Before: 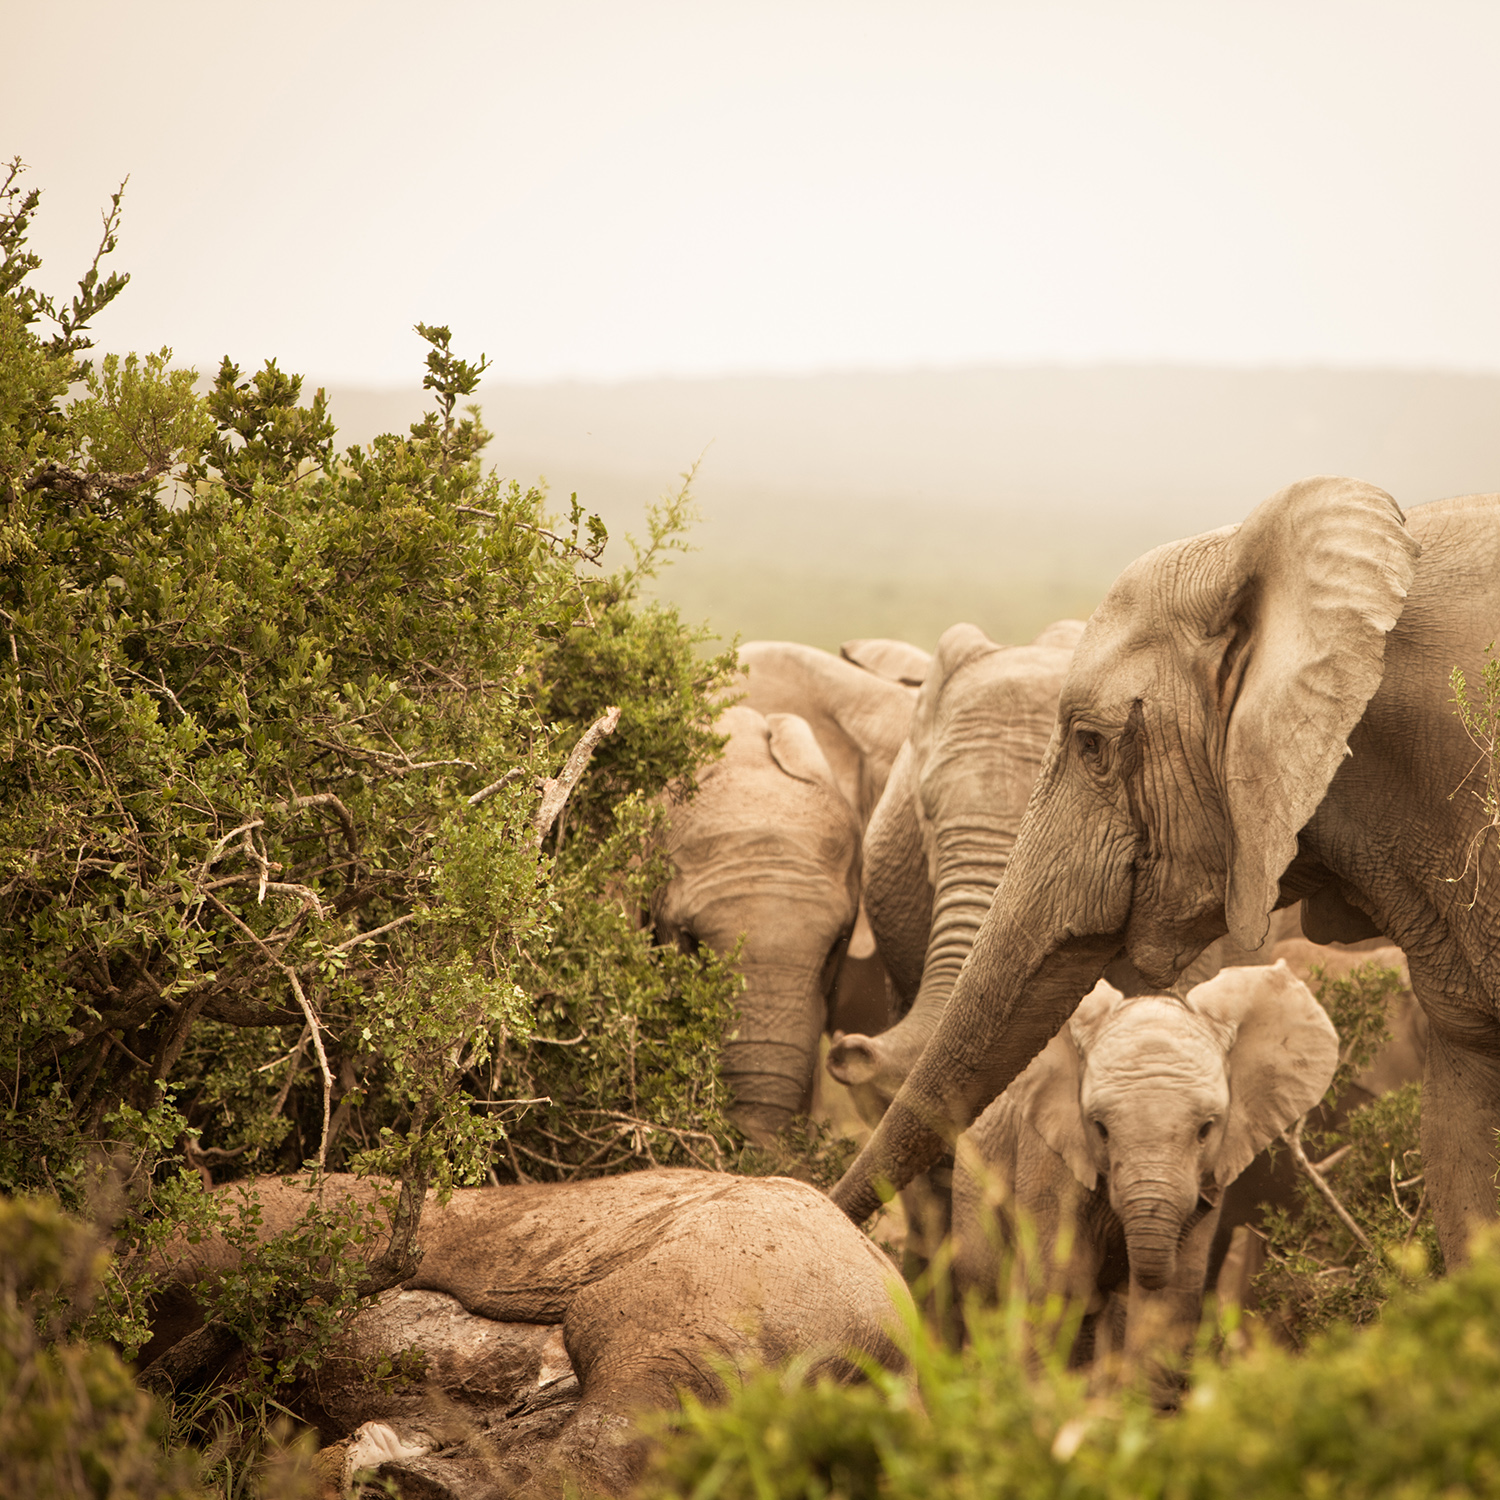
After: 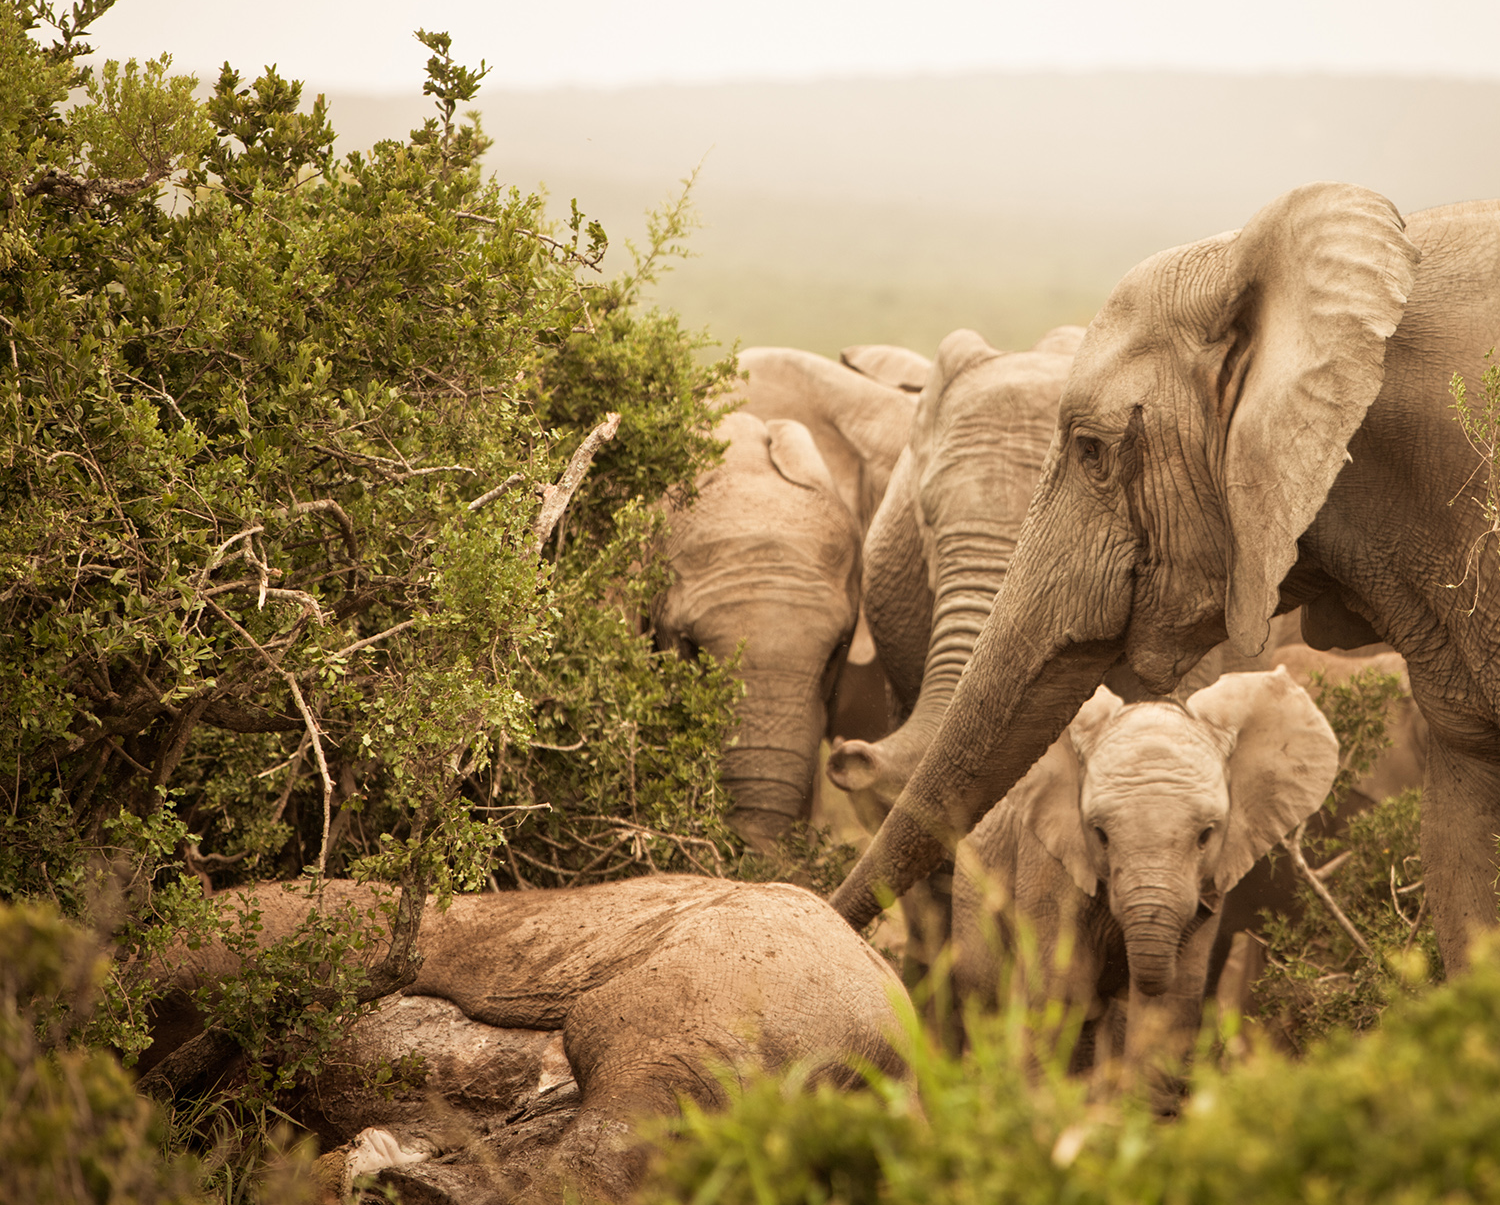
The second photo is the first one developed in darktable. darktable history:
crop and rotate: top 19.647%
